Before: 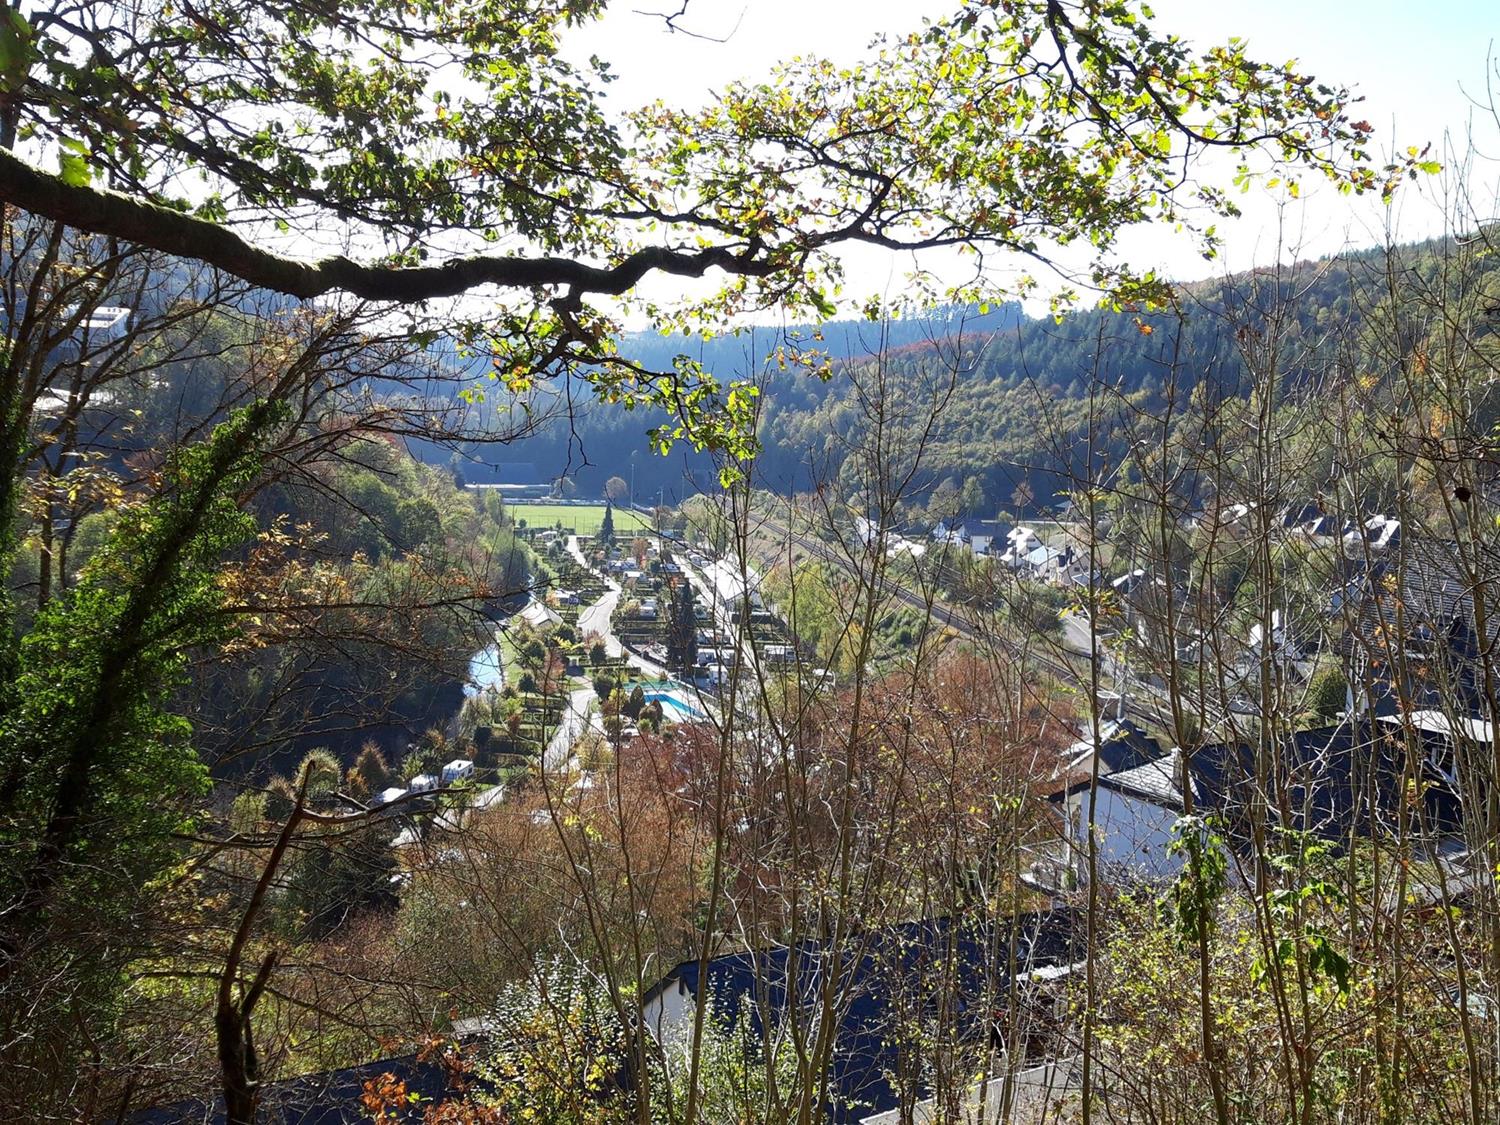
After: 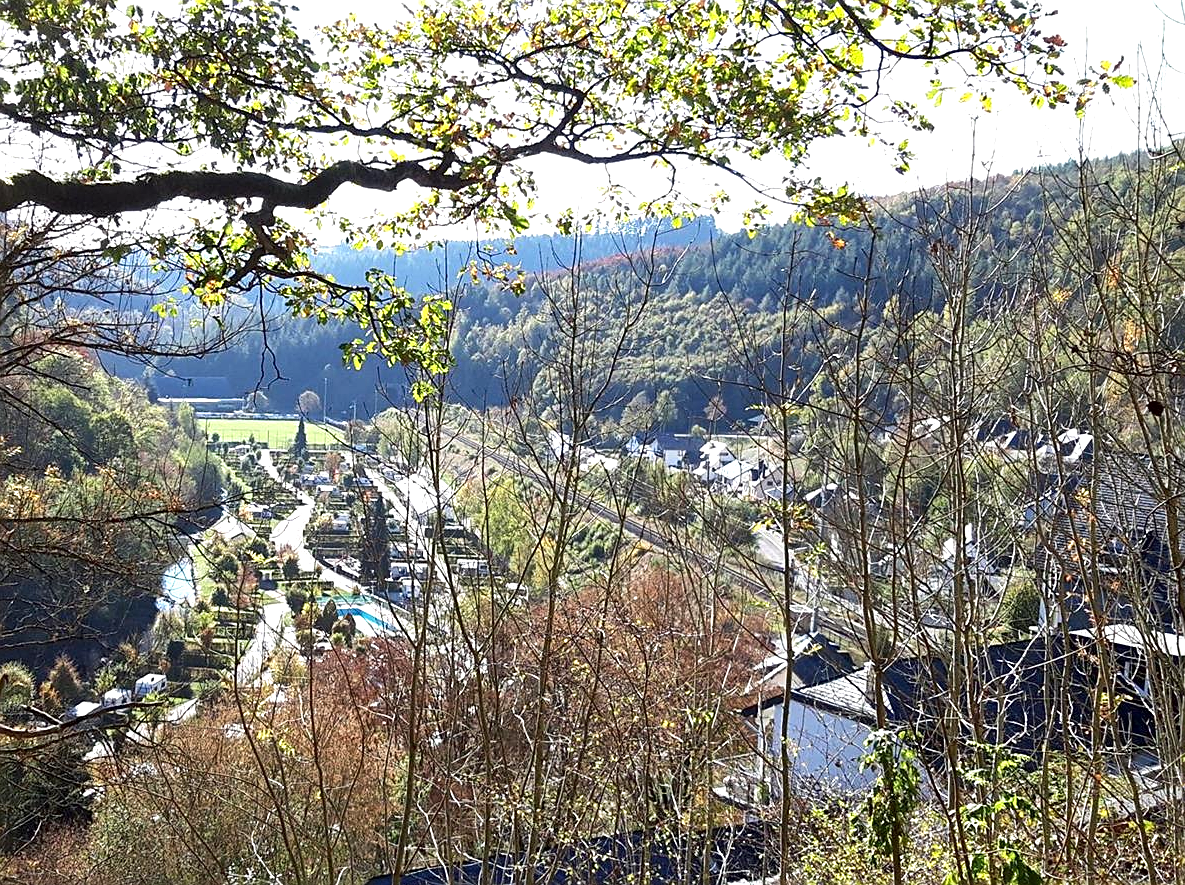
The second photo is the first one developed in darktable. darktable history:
crop and rotate: left 20.515%, top 7.723%, right 0.464%, bottom 13.524%
exposure: exposure 0.492 EV, compensate highlight preservation false
local contrast: mode bilateral grid, contrast 21, coarseness 50, detail 150%, midtone range 0.2
sharpen: on, module defaults
